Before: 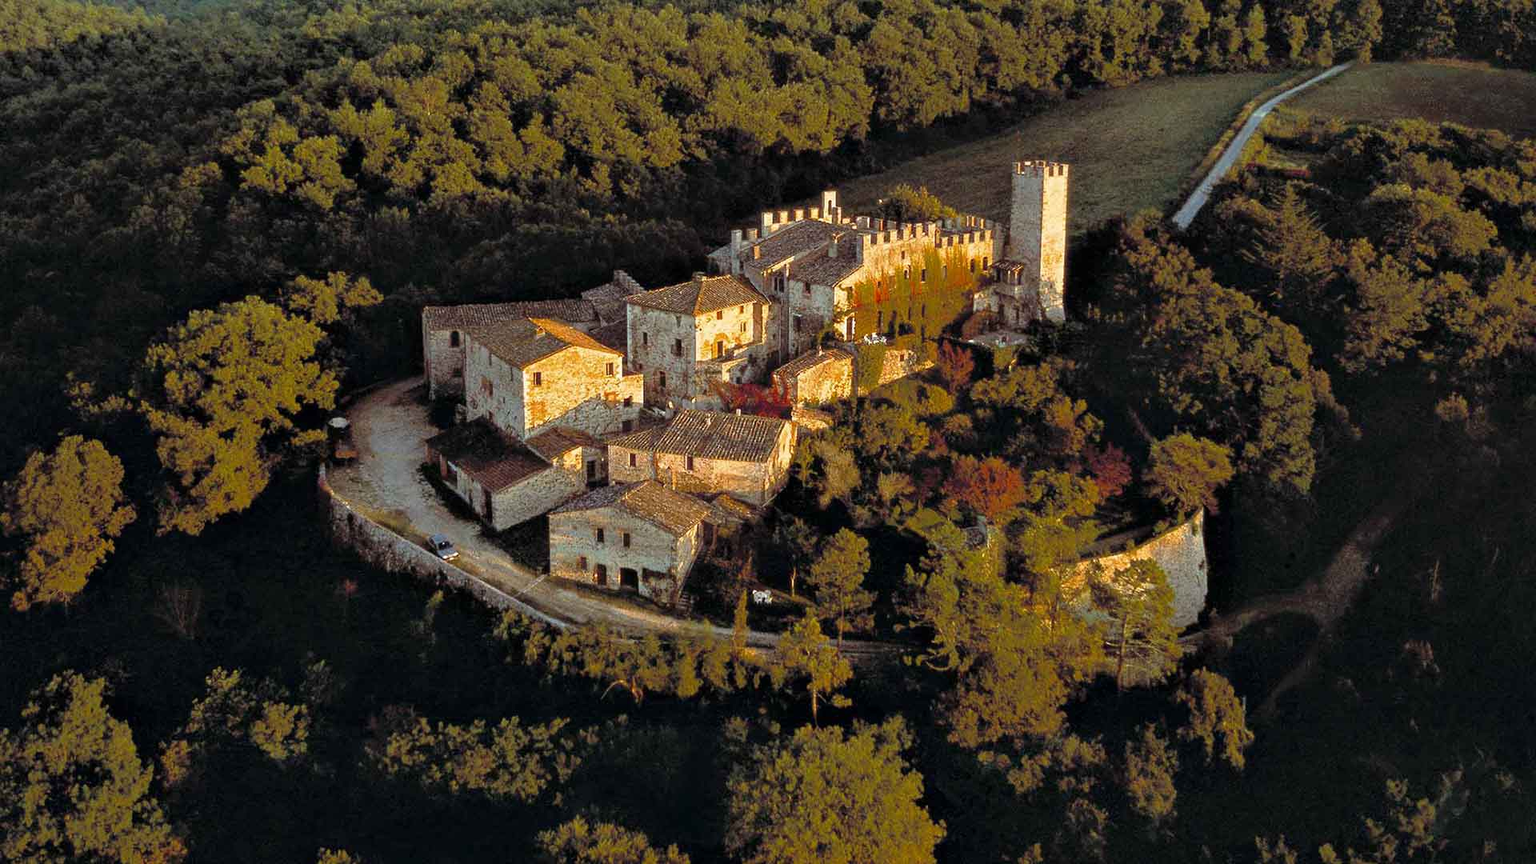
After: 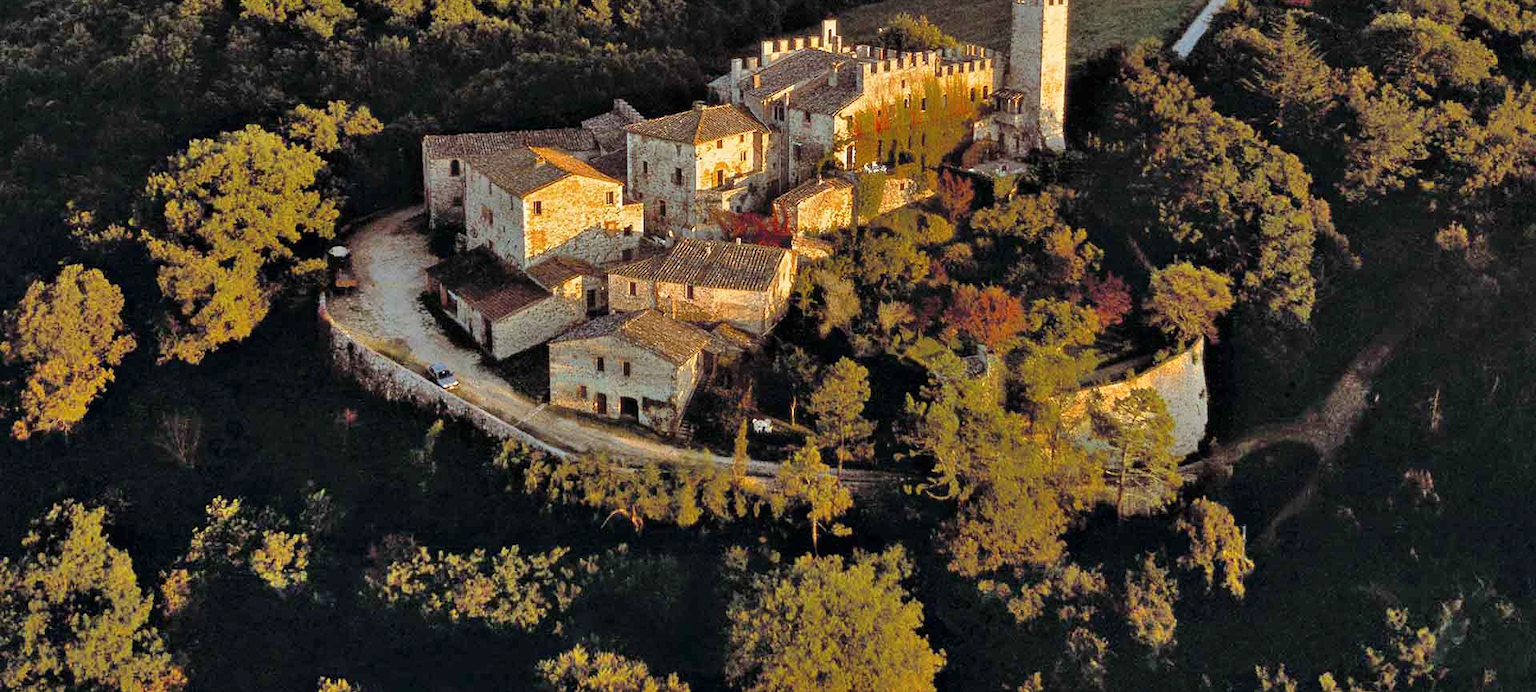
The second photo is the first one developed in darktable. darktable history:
crop and rotate: top 19.887%
shadows and highlights: highlights color adjustment 56.24%, soften with gaussian
